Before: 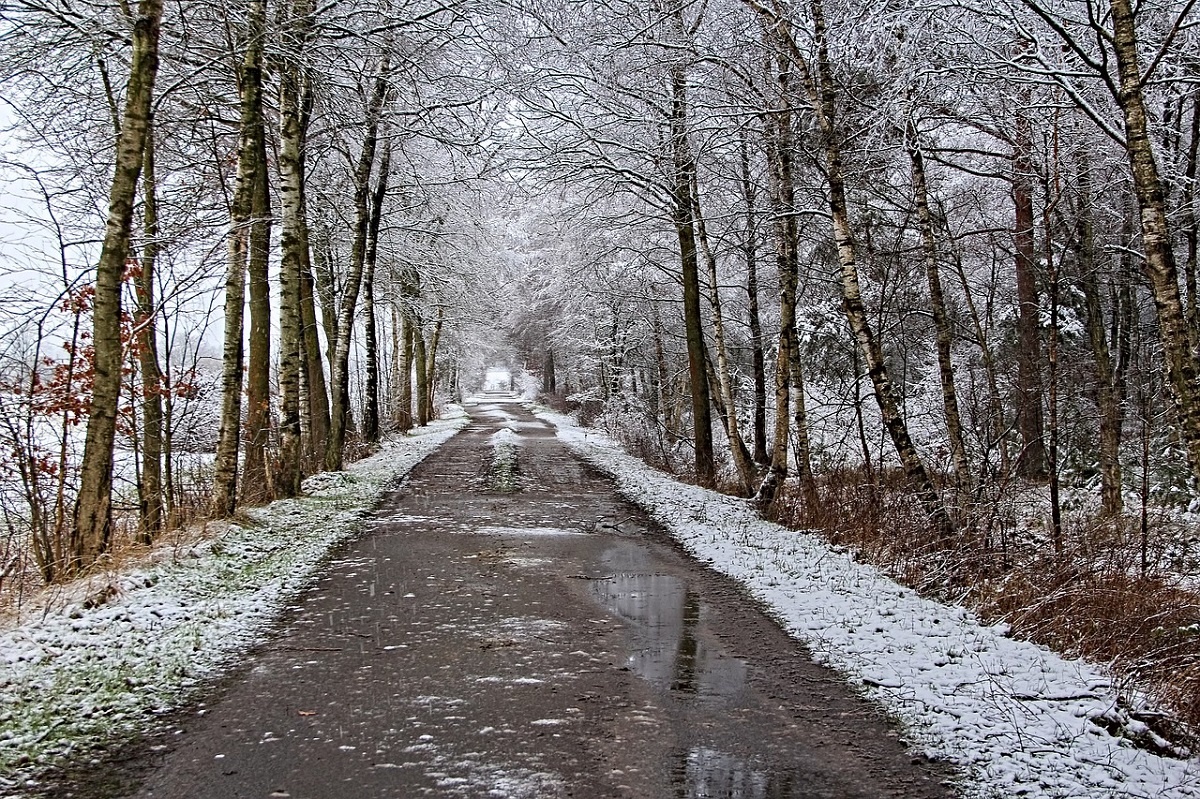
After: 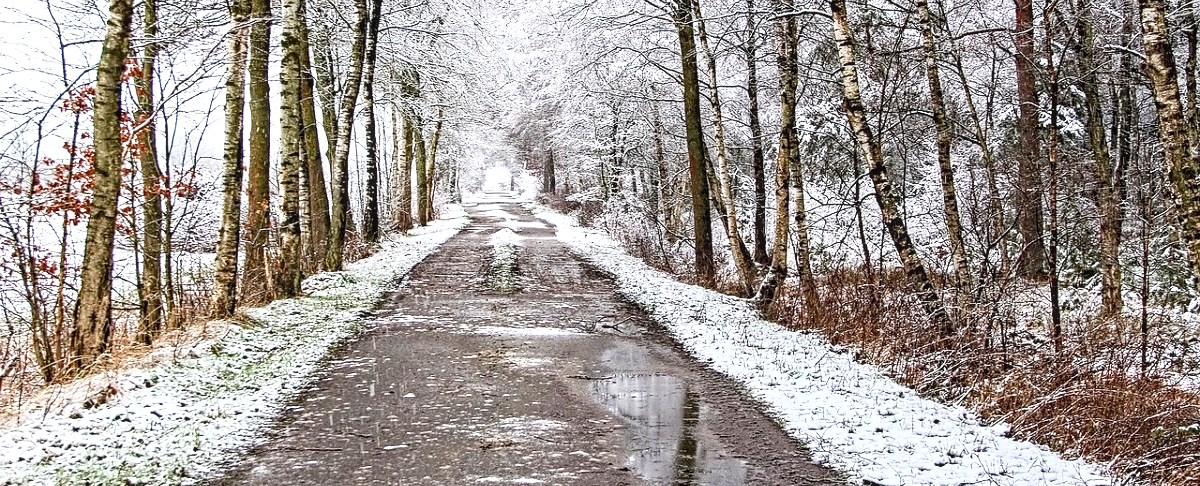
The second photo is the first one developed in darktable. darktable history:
local contrast: detail 130%
contrast brightness saturation: contrast 0.203, brightness 0.165, saturation 0.219
crop and rotate: top 25.124%, bottom 13.984%
exposure: black level correction 0, exposure 0.679 EV, compensate highlight preservation false
color balance rgb: perceptual saturation grading › global saturation -10.012%, perceptual saturation grading › highlights -26.845%, perceptual saturation grading › shadows 22.013%
